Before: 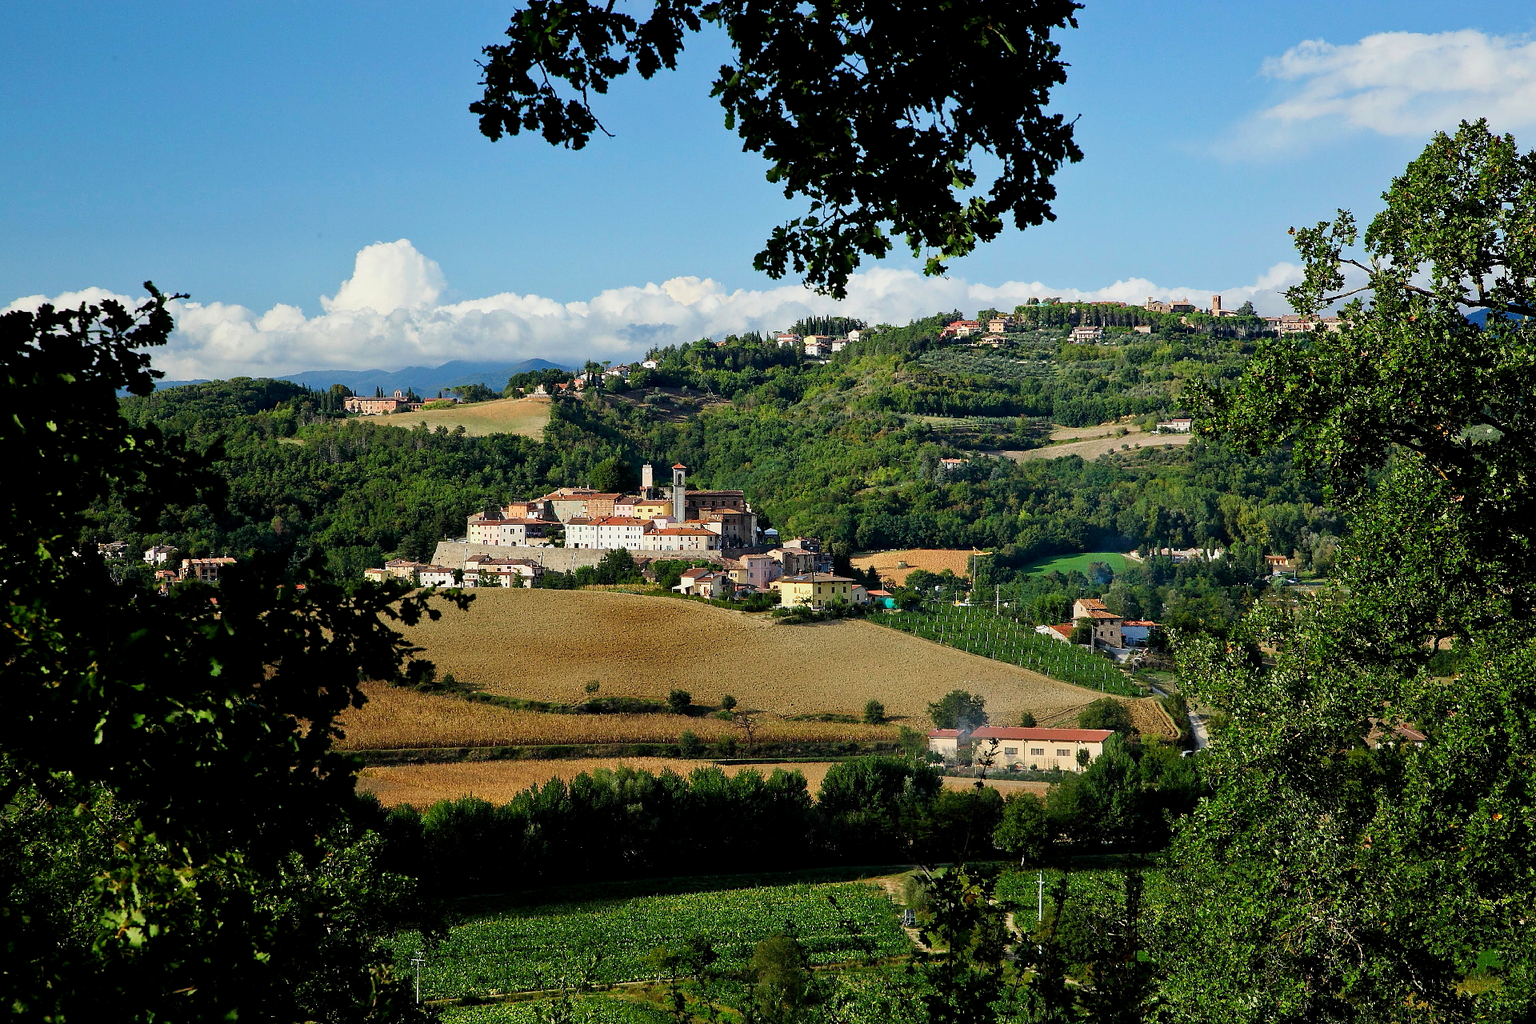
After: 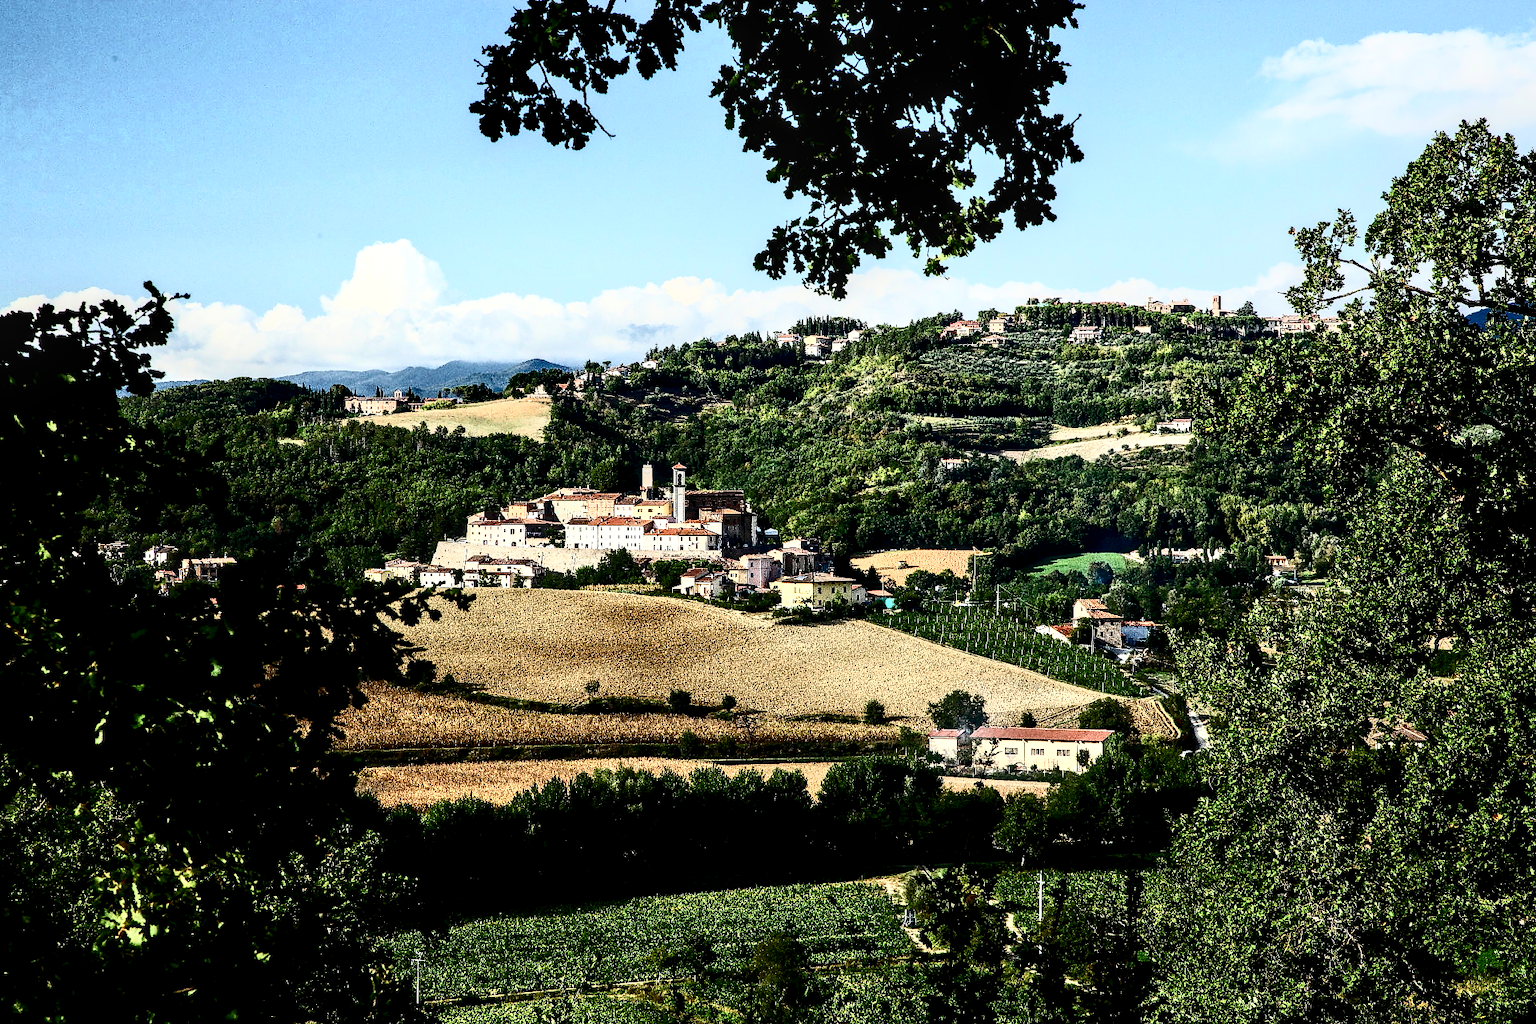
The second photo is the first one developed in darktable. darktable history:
exposure: black level correction 0.001, compensate highlight preservation false
contrast brightness saturation: contrast 0.945, brightness 0.191
filmic rgb: black relative exposure -14.96 EV, white relative exposure 3 EV, target black luminance 0%, hardness 9.24, latitude 98.11%, contrast 0.916, shadows ↔ highlights balance 0.442%
local contrast: highlights 60%, shadows 62%, detail 160%
